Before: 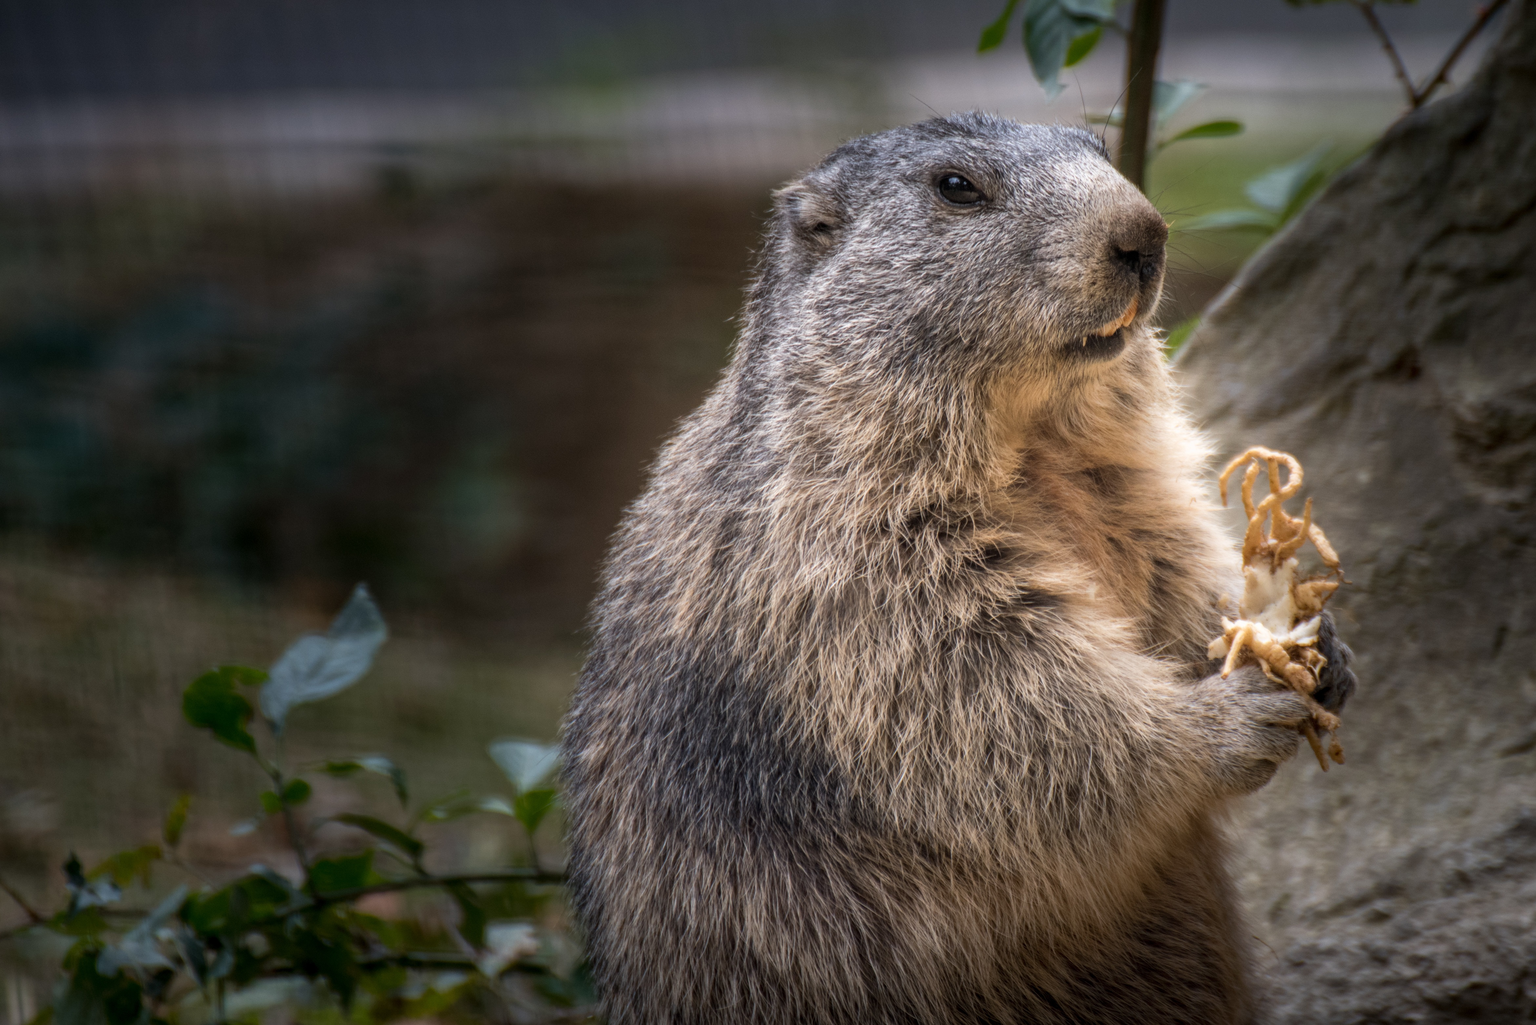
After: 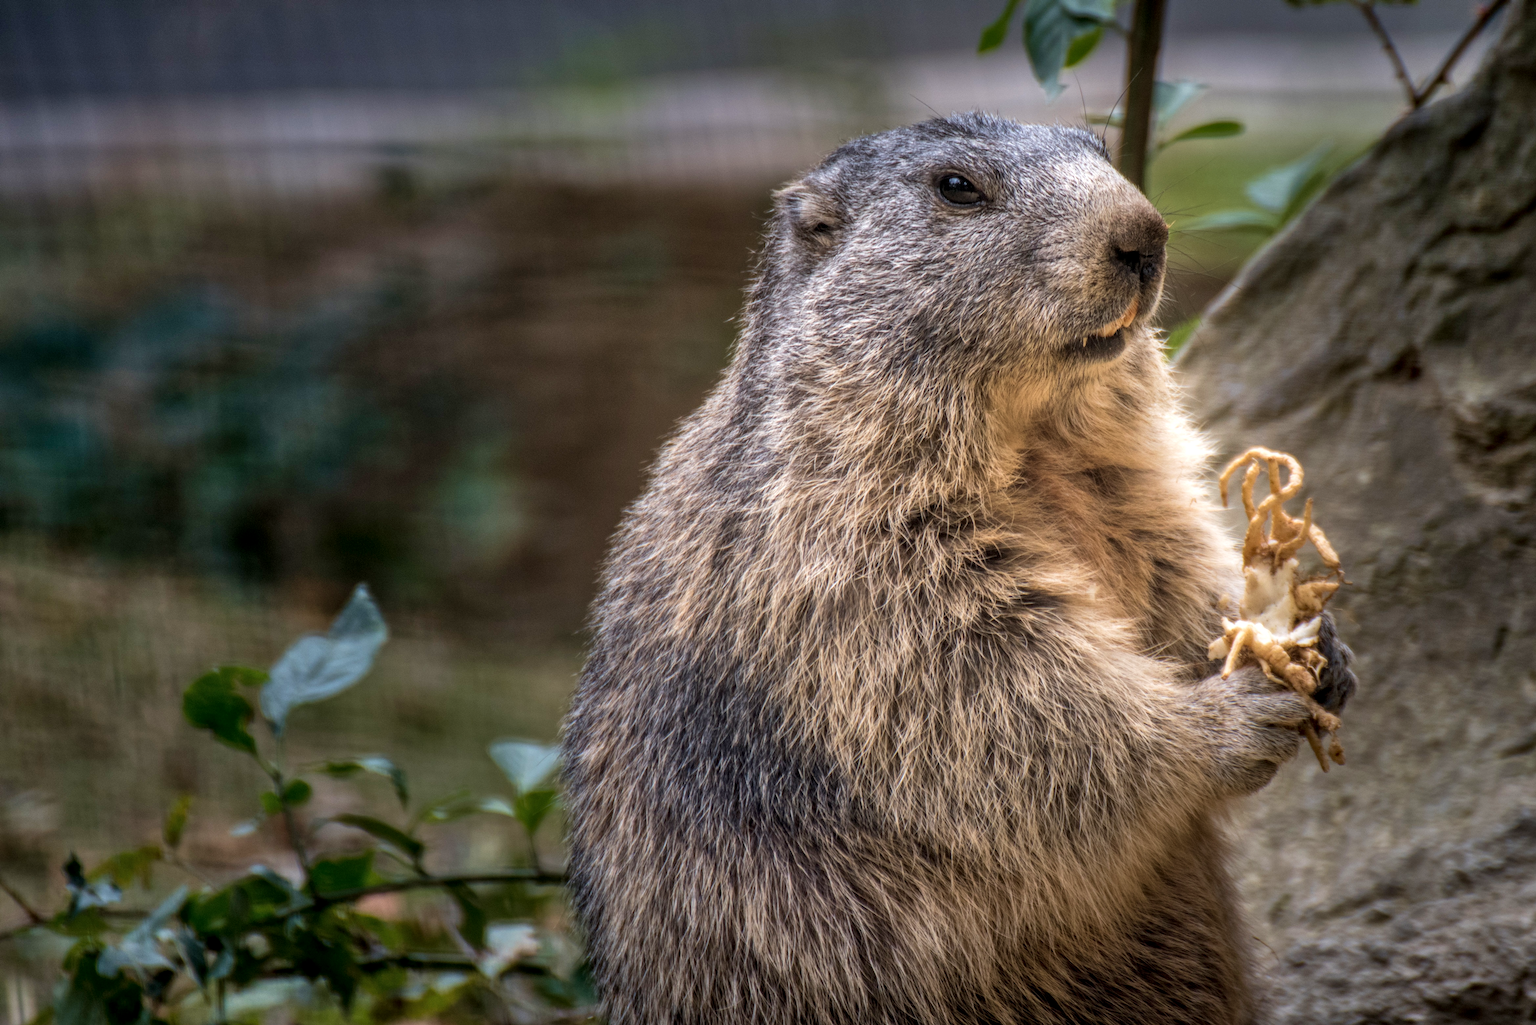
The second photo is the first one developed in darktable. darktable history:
velvia: on, module defaults
shadows and highlights: radius 133.83, soften with gaussian
local contrast: on, module defaults
